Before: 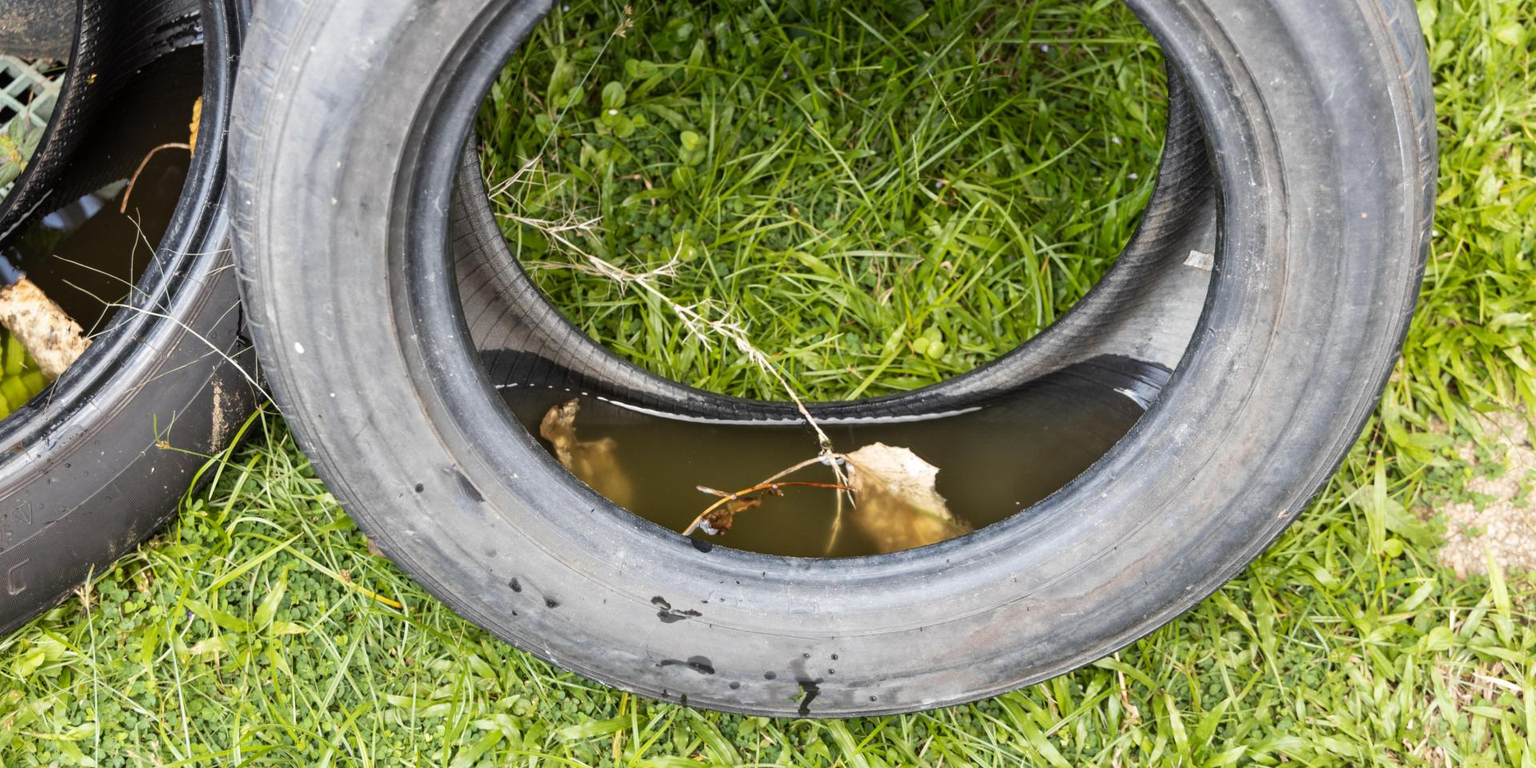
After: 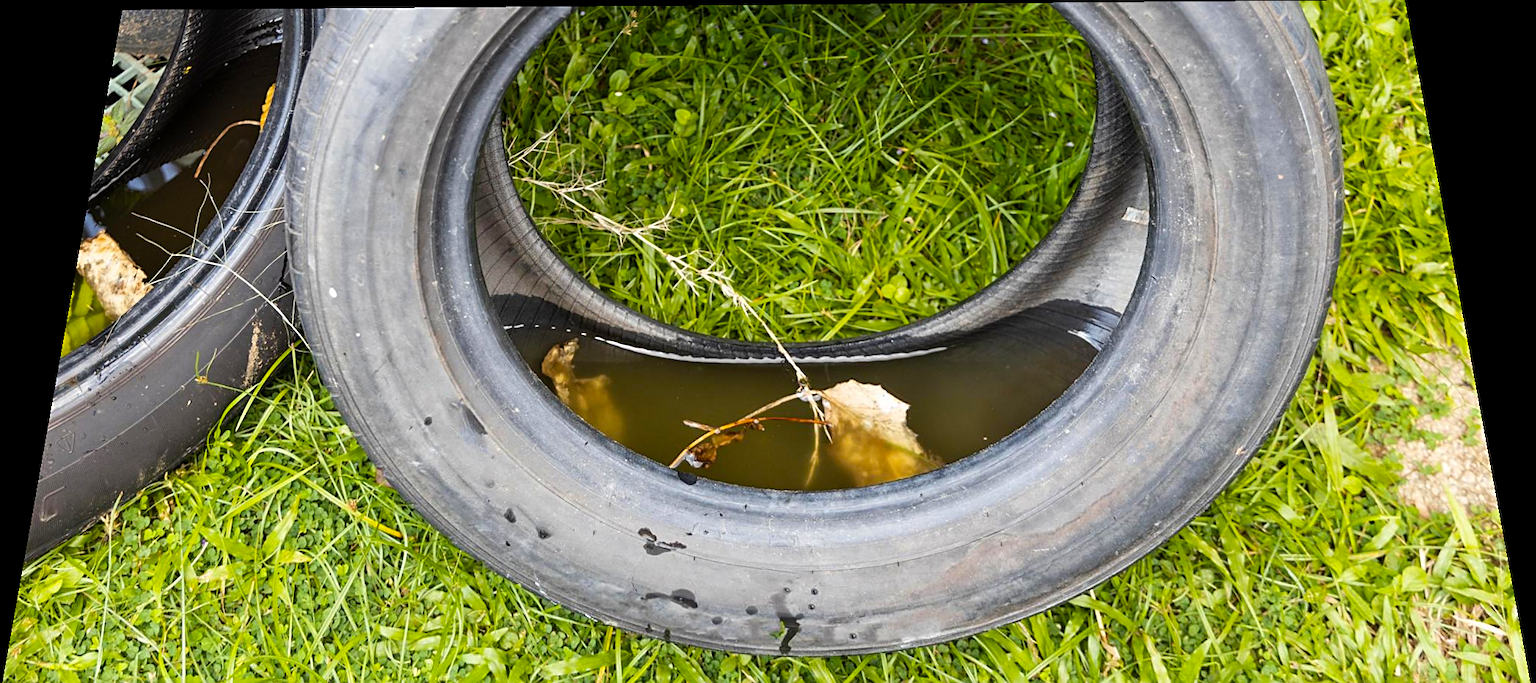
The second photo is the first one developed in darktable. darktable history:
crop and rotate: top 0%, bottom 5.097%
color balance rgb: perceptual saturation grading › global saturation 20%, global vibrance 20%
rotate and perspective: rotation 0.128°, lens shift (vertical) -0.181, lens shift (horizontal) -0.044, shear 0.001, automatic cropping off
sharpen: on, module defaults
